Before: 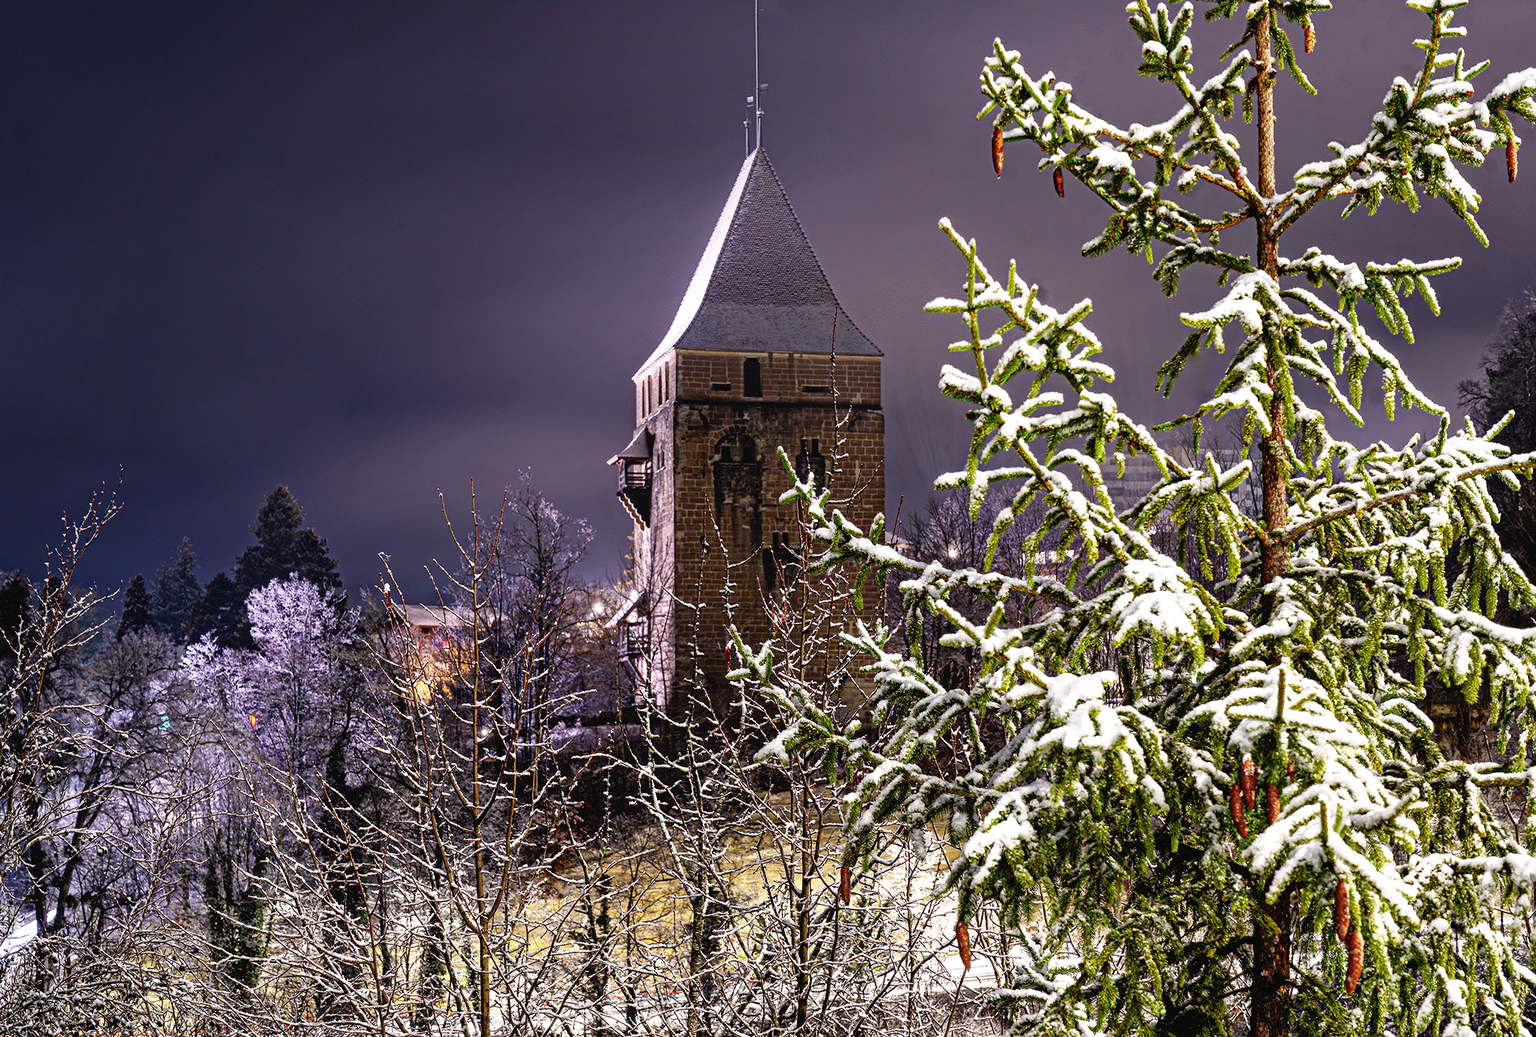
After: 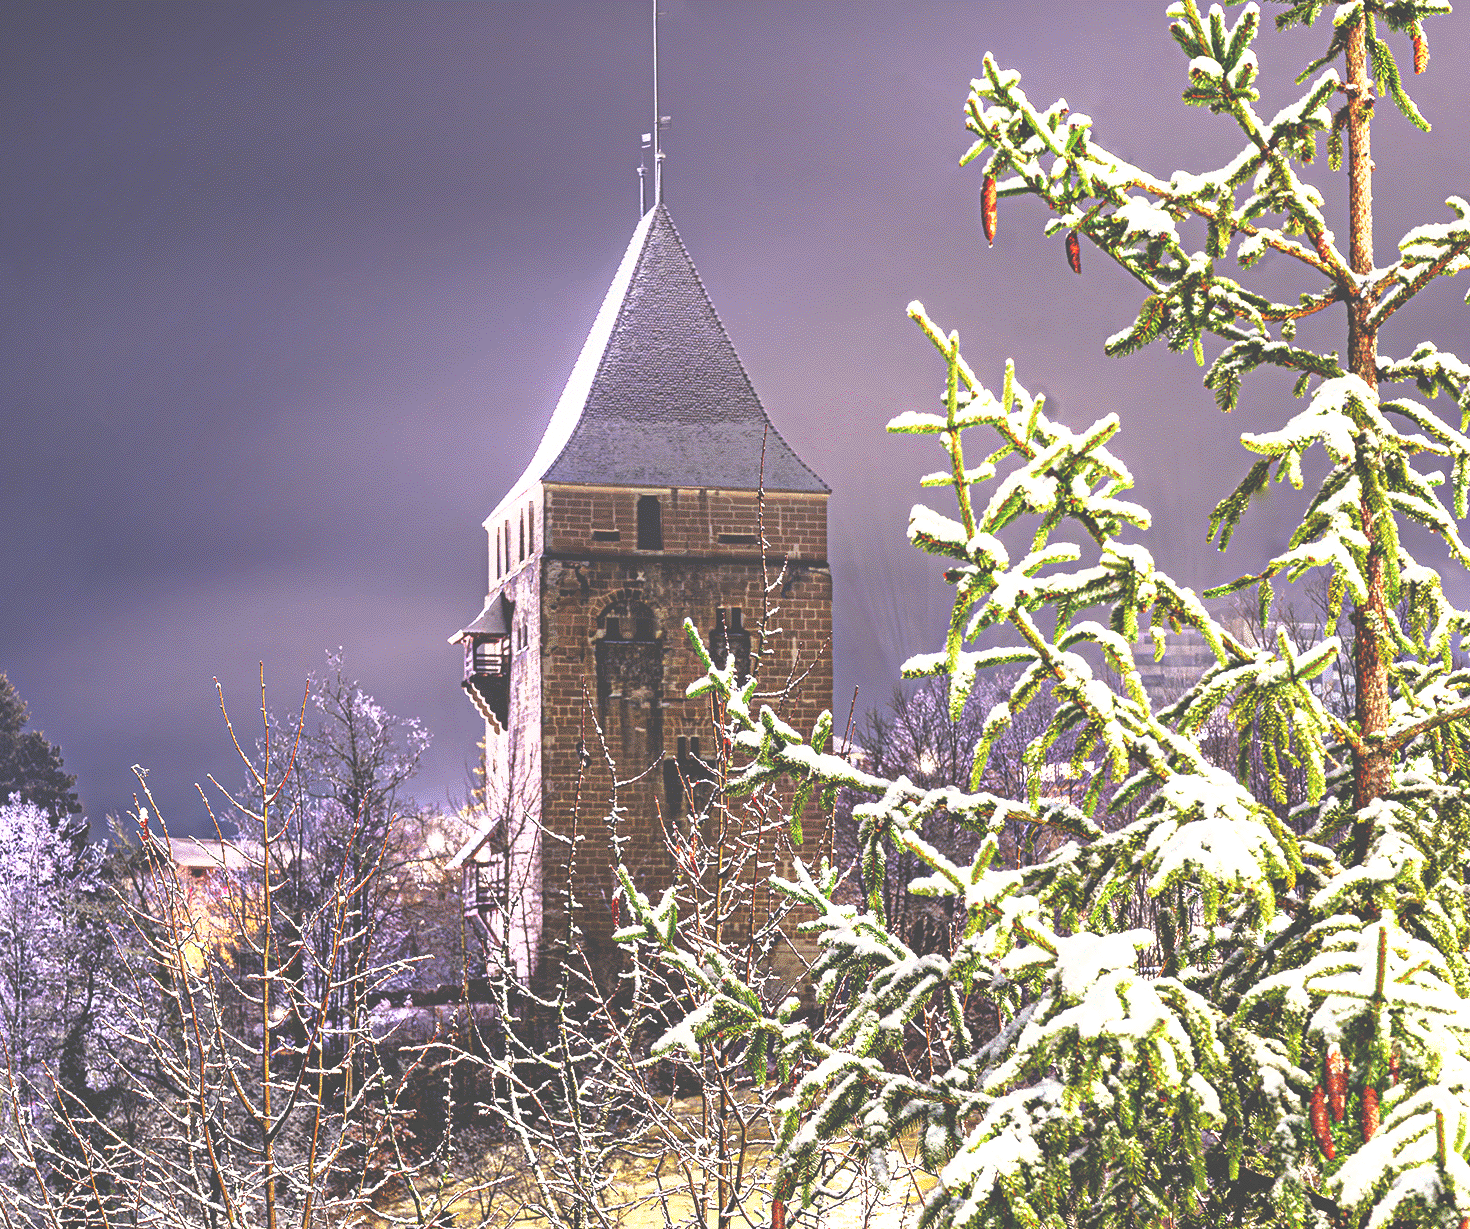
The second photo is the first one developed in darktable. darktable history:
crop: left 18.474%, right 12.374%, bottom 14.405%
shadows and highlights: shadows -20.48, white point adjustment -1.95, highlights -34.87, shadows color adjustment 98.02%, highlights color adjustment 59.13%
exposure: black level correction -0.024, exposure 1.397 EV, compensate highlight preservation false
